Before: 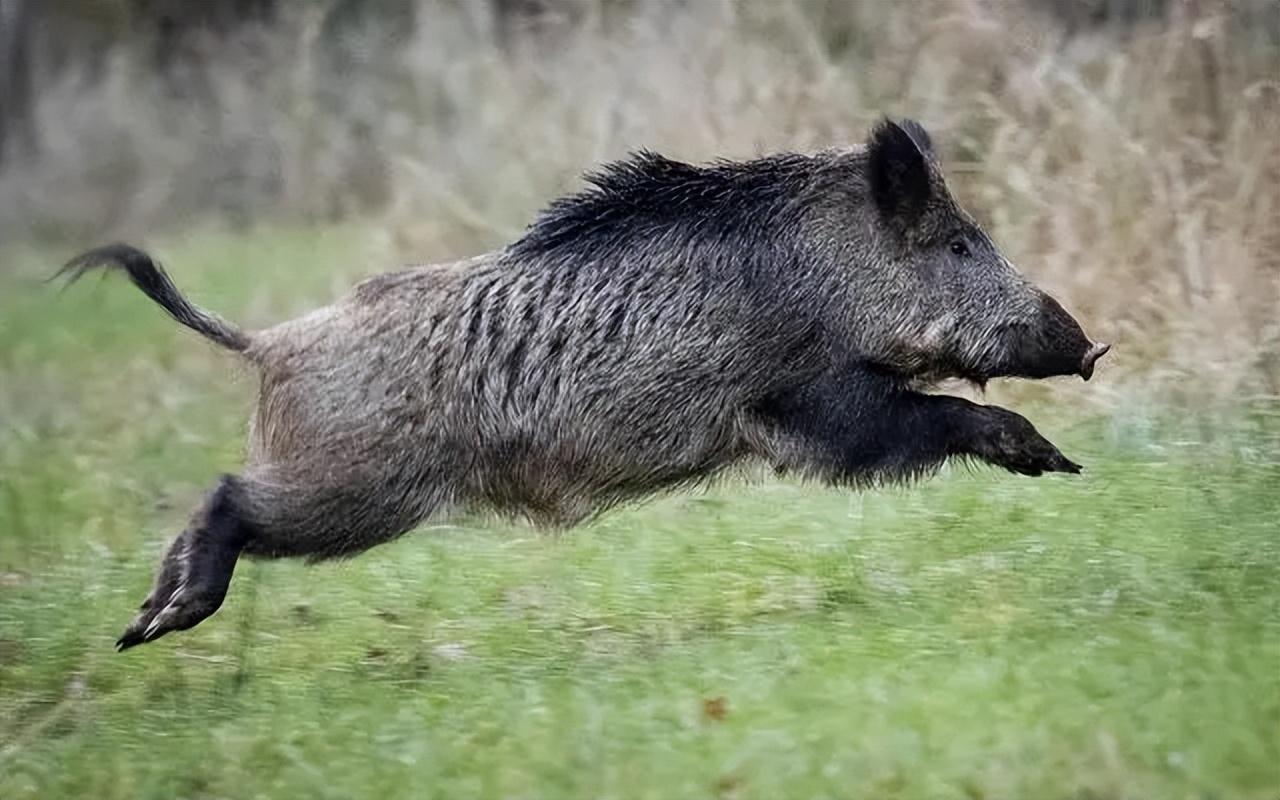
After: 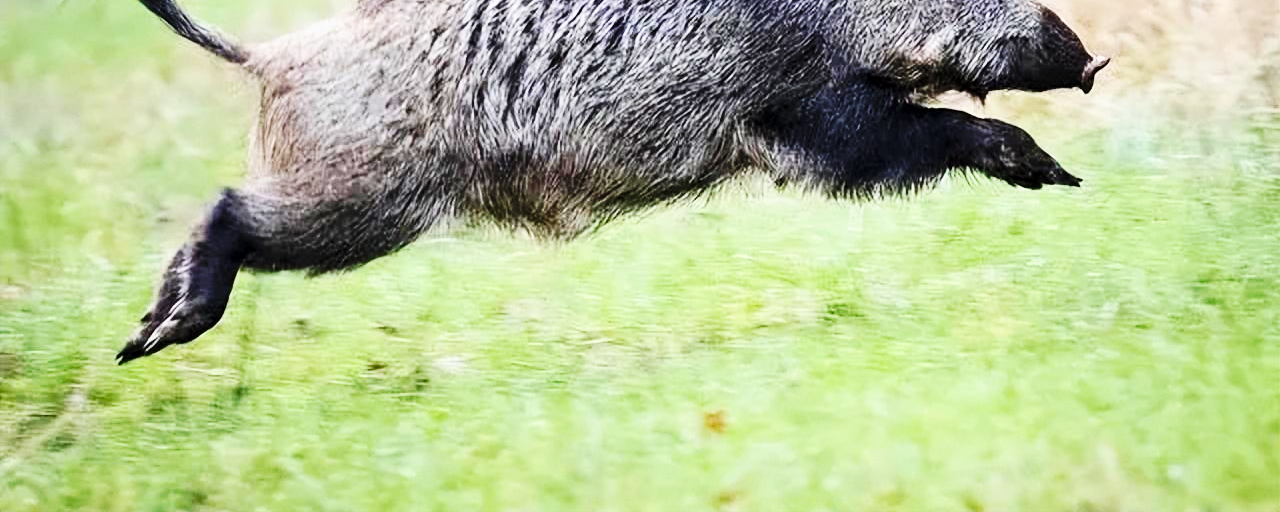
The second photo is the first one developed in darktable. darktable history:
base curve: curves: ch0 [(0, 0) (0.036, 0.025) (0.121, 0.166) (0.206, 0.329) (0.605, 0.79) (1, 1)], preserve colors none
crop and rotate: top 35.892%
contrast brightness saturation: contrast 0.201, brightness 0.16, saturation 0.218
exposure: black level correction 0.001, exposure 0.138 EV, compensate highlight preservation false
